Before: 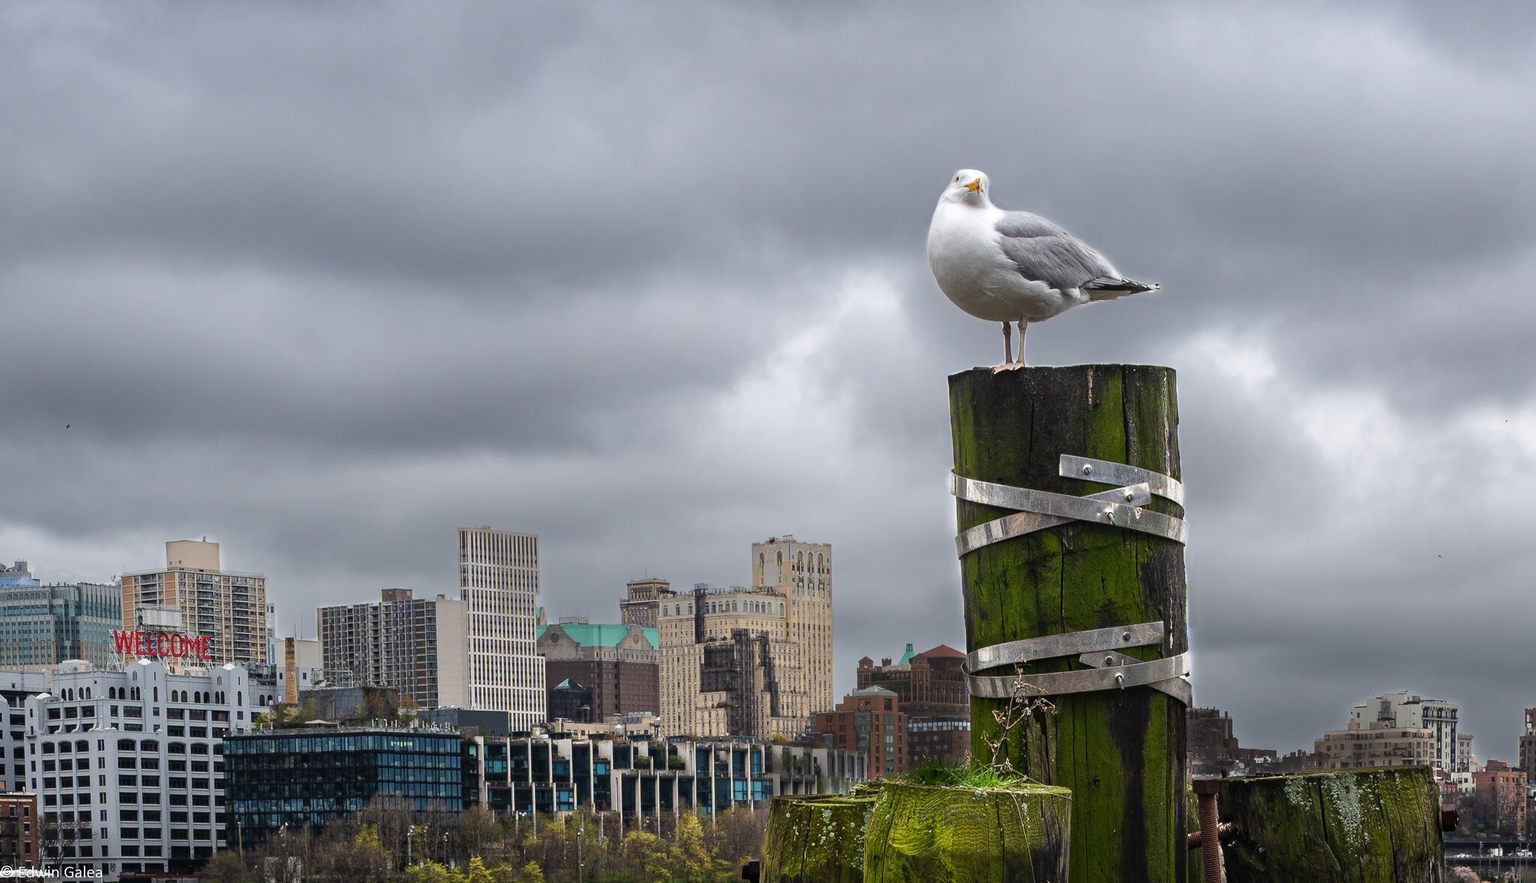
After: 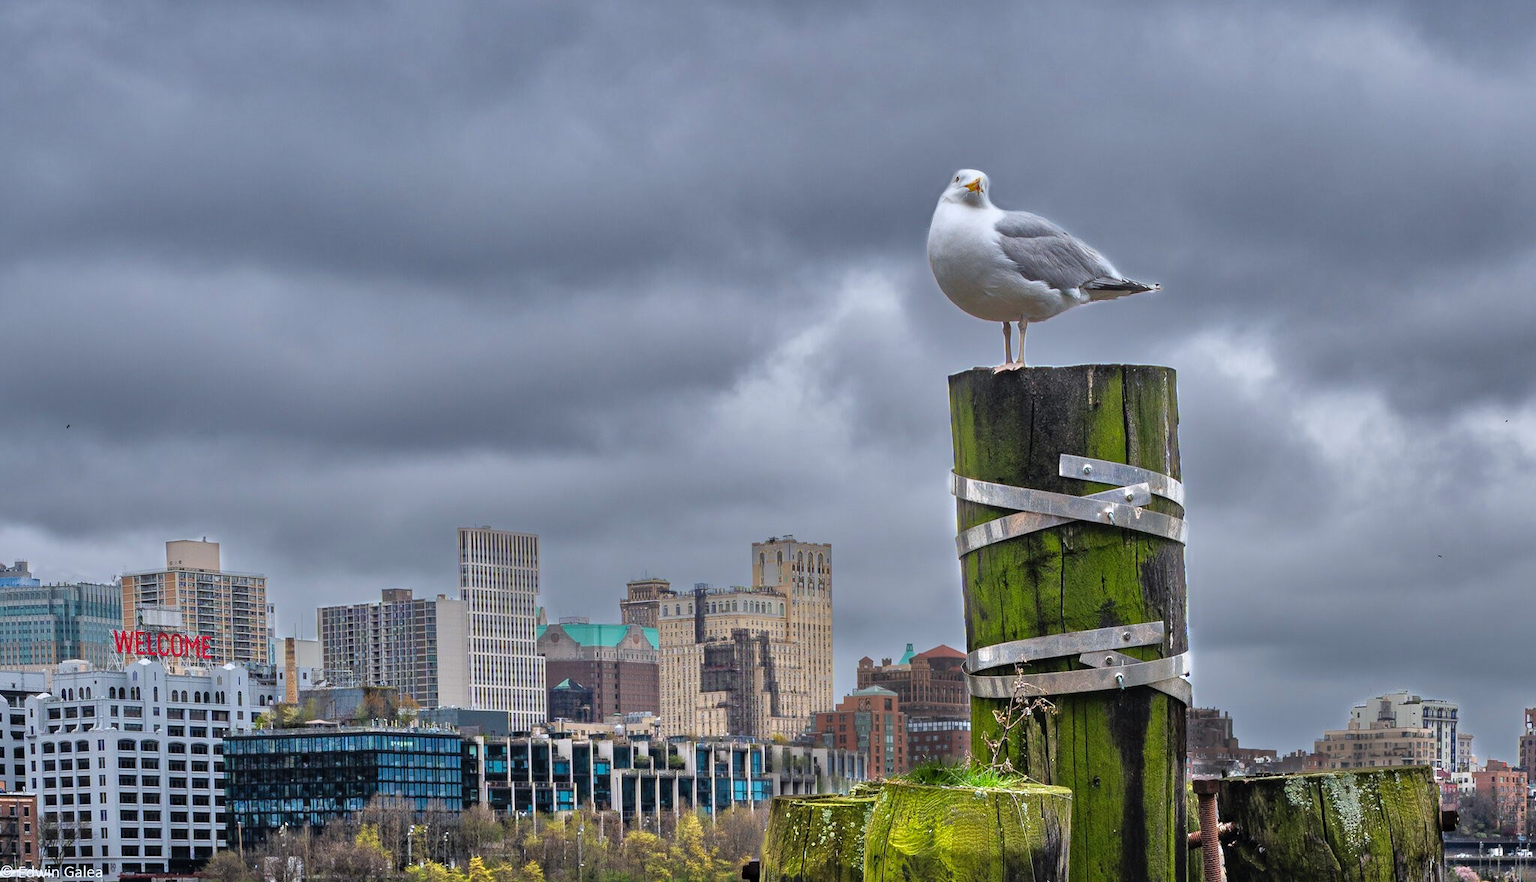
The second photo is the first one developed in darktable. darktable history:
tone equalizer: -7 EV 0.148 EV, -6 EV 0.592 EV, -5 EV 1.16 EV, -4 EV 1.34 EV, -3 EV 1.13 EV, -2 EV 0.6 EV, -1 EV 0.148 EV, mask exposure compensation -0.509 EV
color calibration: output R [0.999, 0.026, -0.11, 0], output G [-0.019, 1.037, -0.099, 0], output B [0.022, -0.023, 0.902, 0], illuminant as shot in camera, x 0.358, y 0.373, temperature 4628.91 K
shadows and highlights: white point adjustment -3.74, highlights -63.56, soften with gaussian
